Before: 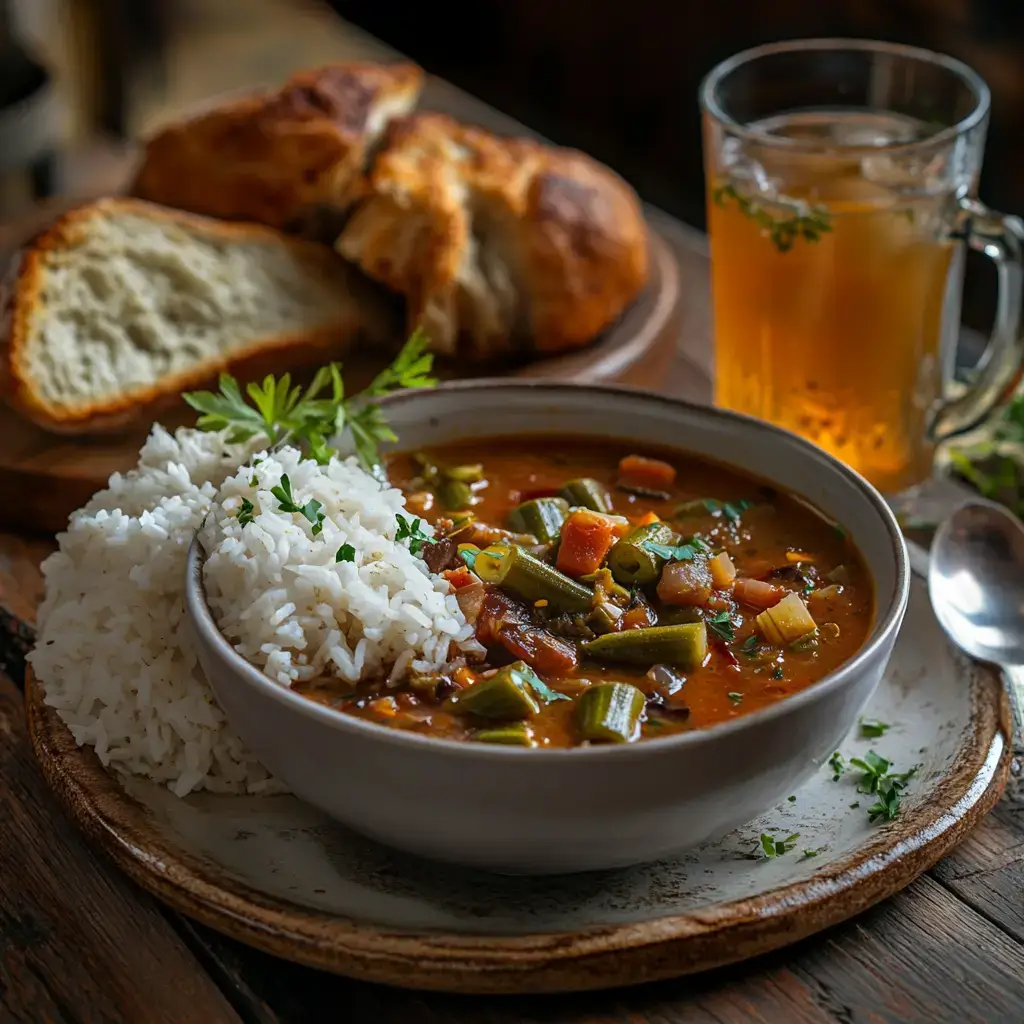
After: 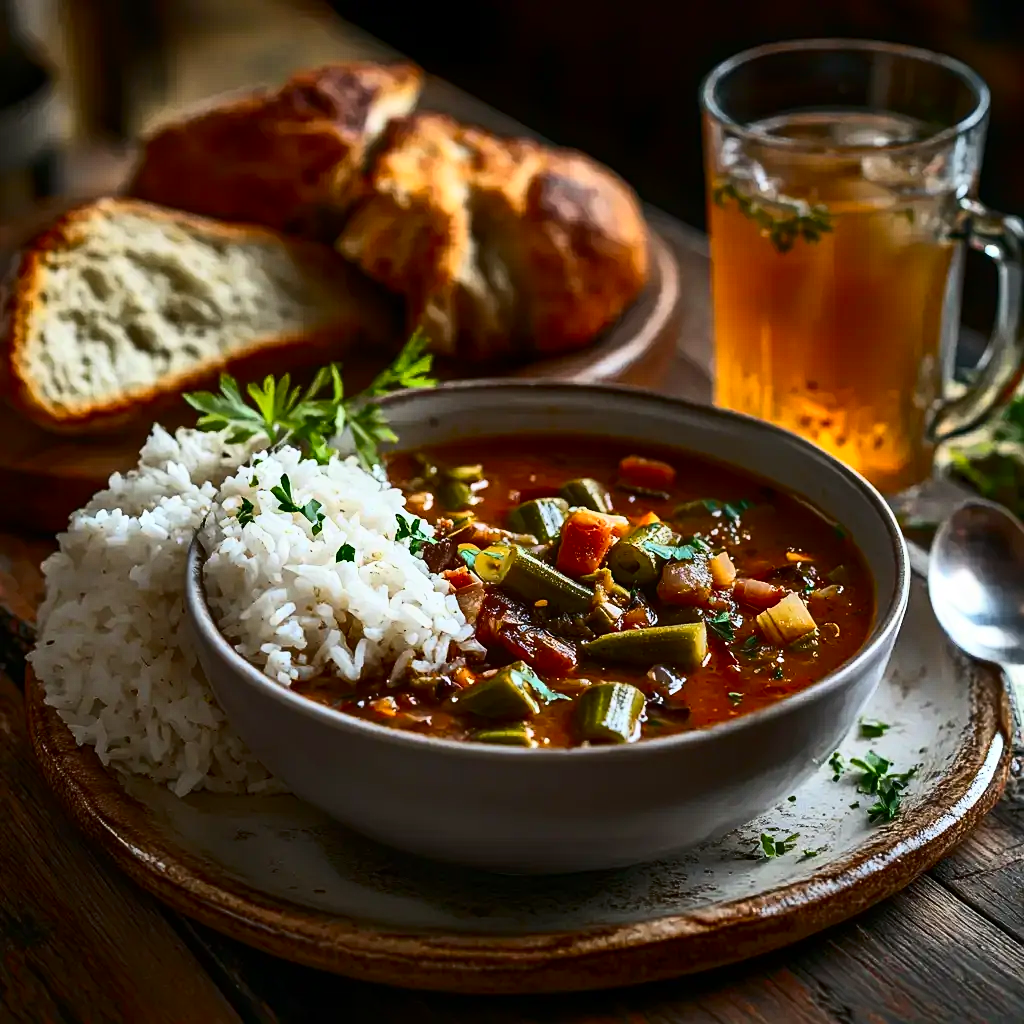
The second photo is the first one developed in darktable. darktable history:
sharpen: radius 1.272, amount 0.305, threshold 0
contrast brightness saturation: contrast 0.4, brightness 0.1, saturation 0.21
